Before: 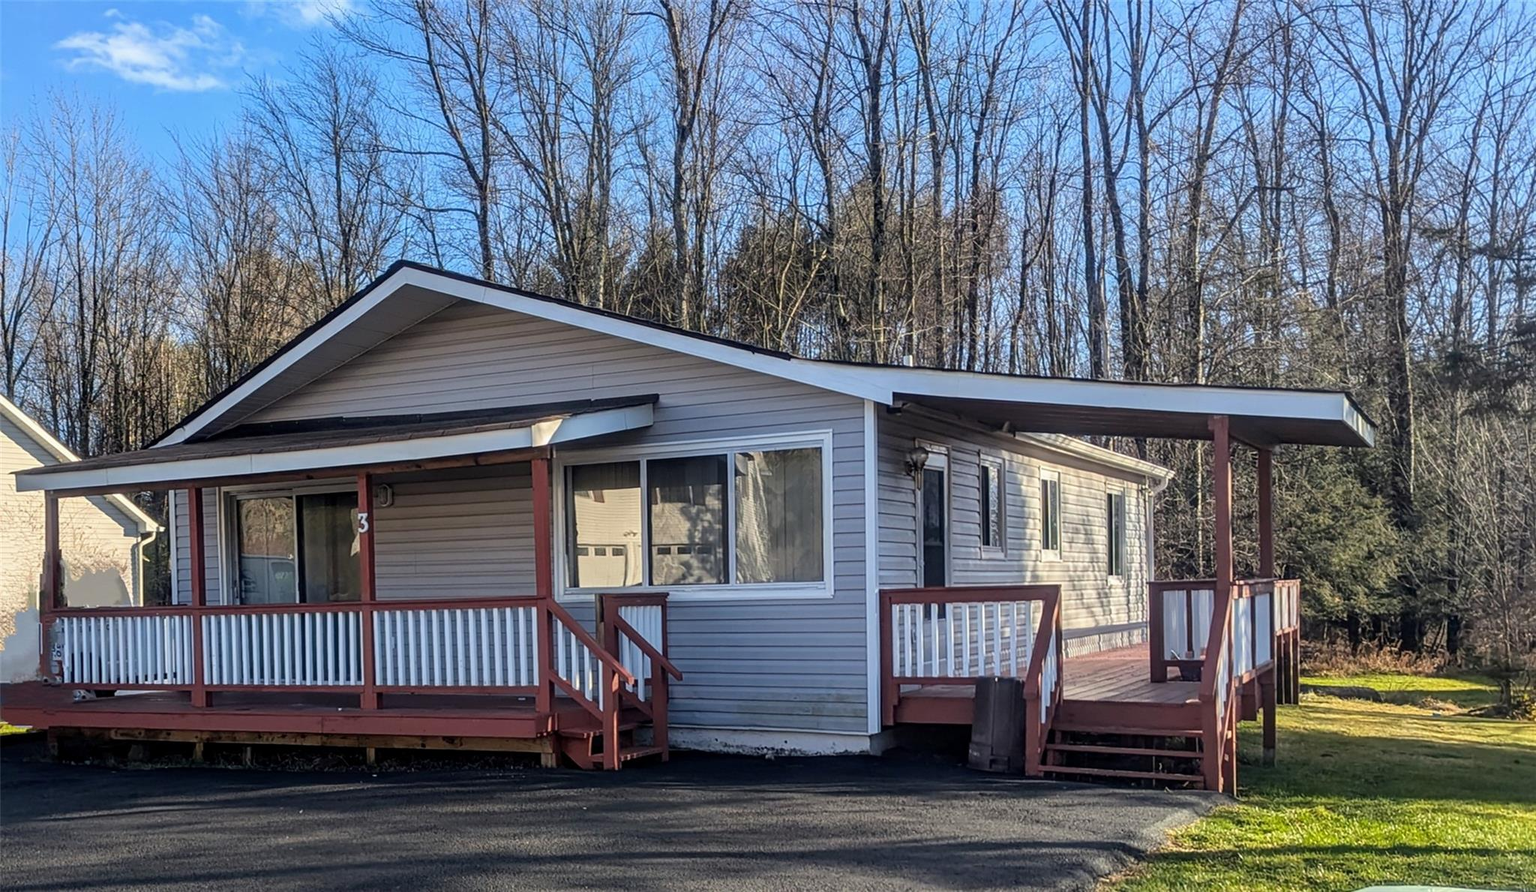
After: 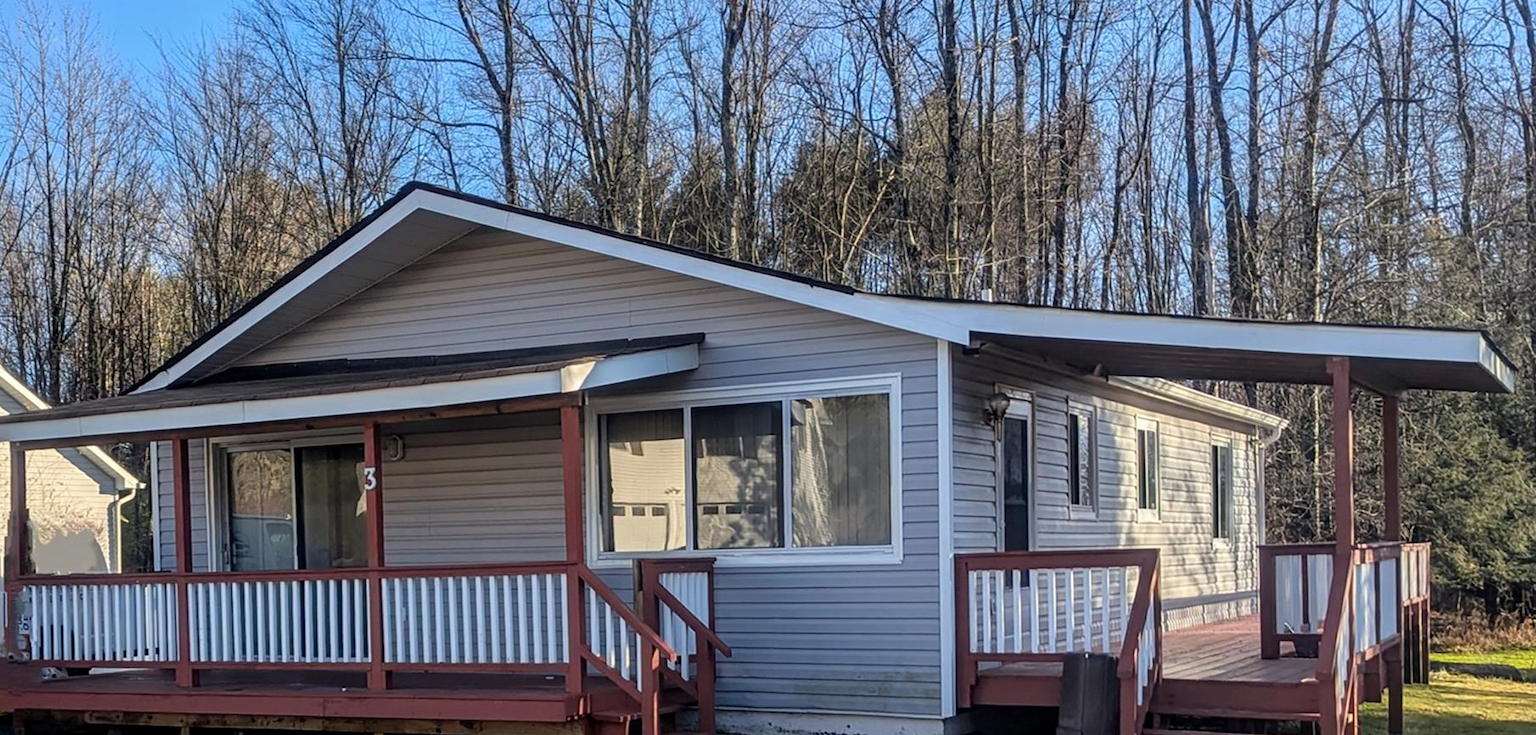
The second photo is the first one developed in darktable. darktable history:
tone equalizer: on, module defaults
crop and rotate: left 2.389%, top 11.22%, right 9.225%, bottom 15.78%
